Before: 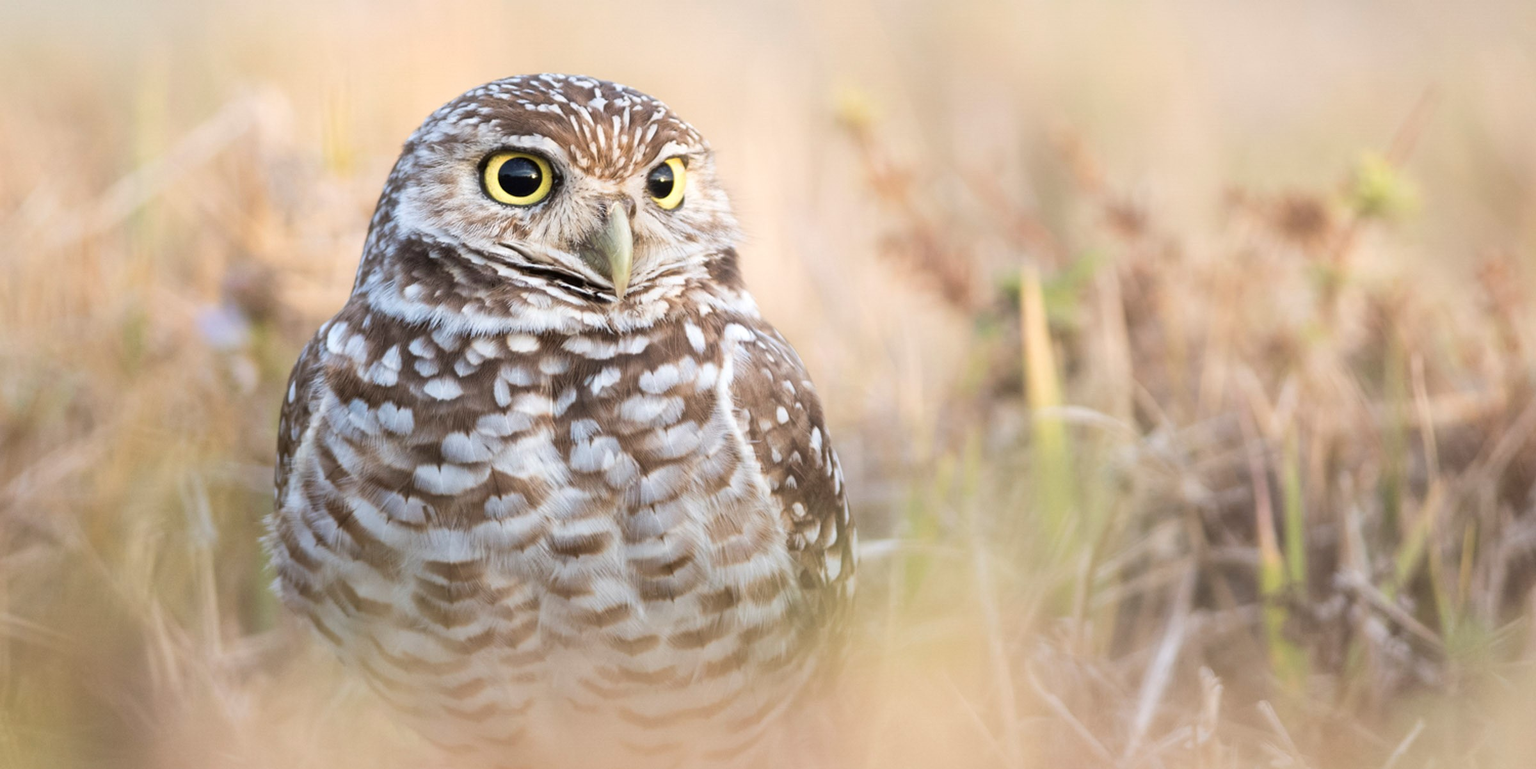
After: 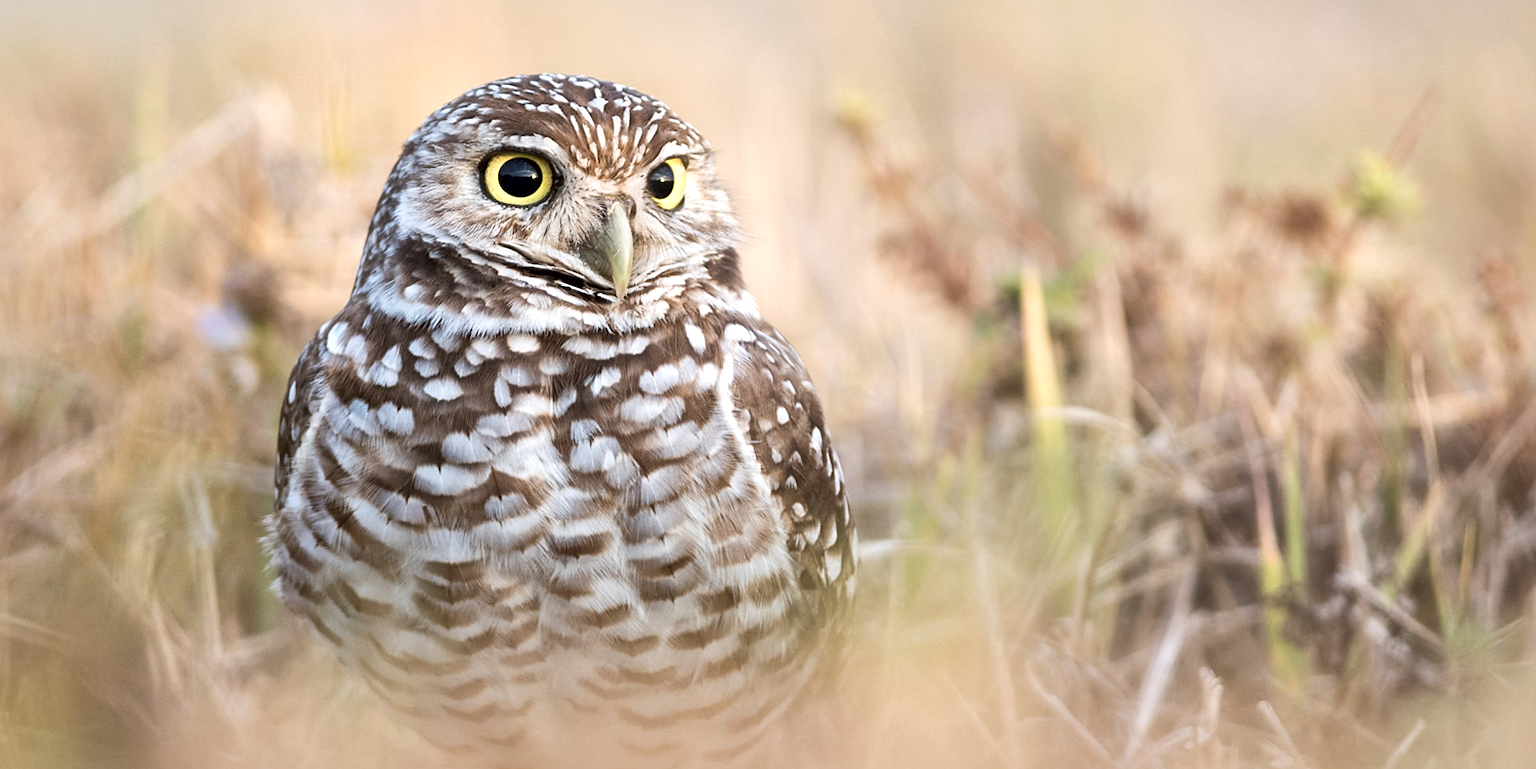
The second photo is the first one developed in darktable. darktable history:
sharpen: on, module defaults
local contrast: mode bilateral grid, contrast 25, coarseness 59, detail 152%, midtone range 0.2
